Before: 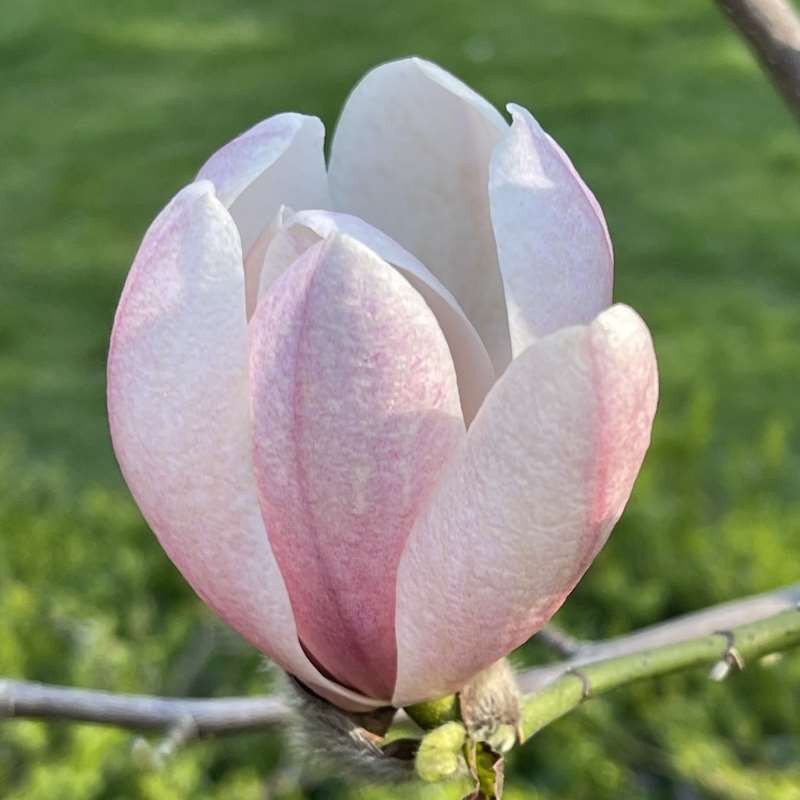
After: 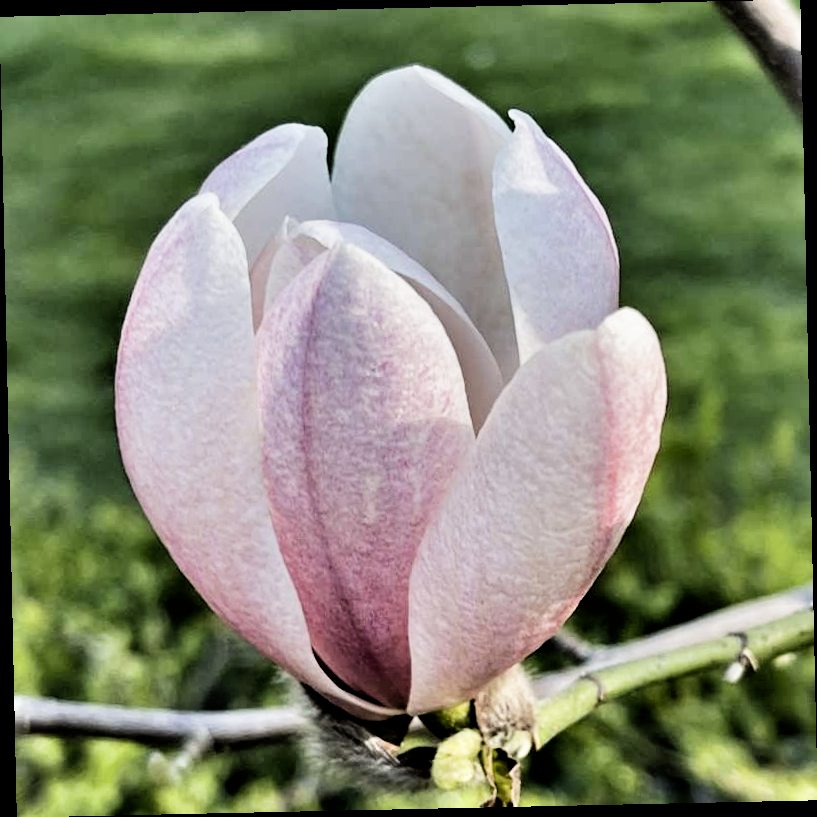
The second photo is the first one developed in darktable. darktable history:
rotate and perspective: rotation -1.24°, automatic cropping off
filmic rgb: black relative exposure -5 EV, white relative exposure 3.5 EV, hardness 3.19, contrast 1.3, highlights saturation mix -50%
contrast equalizer: octaves 7, y [[0.609, 0.611, 0.615, 0.613, 0.607, 0.603], [0.504, 0.498, 0.496, 0.499, 0.506, 0.516], [0 ×6], [0 ×6], [0 ×6]]
